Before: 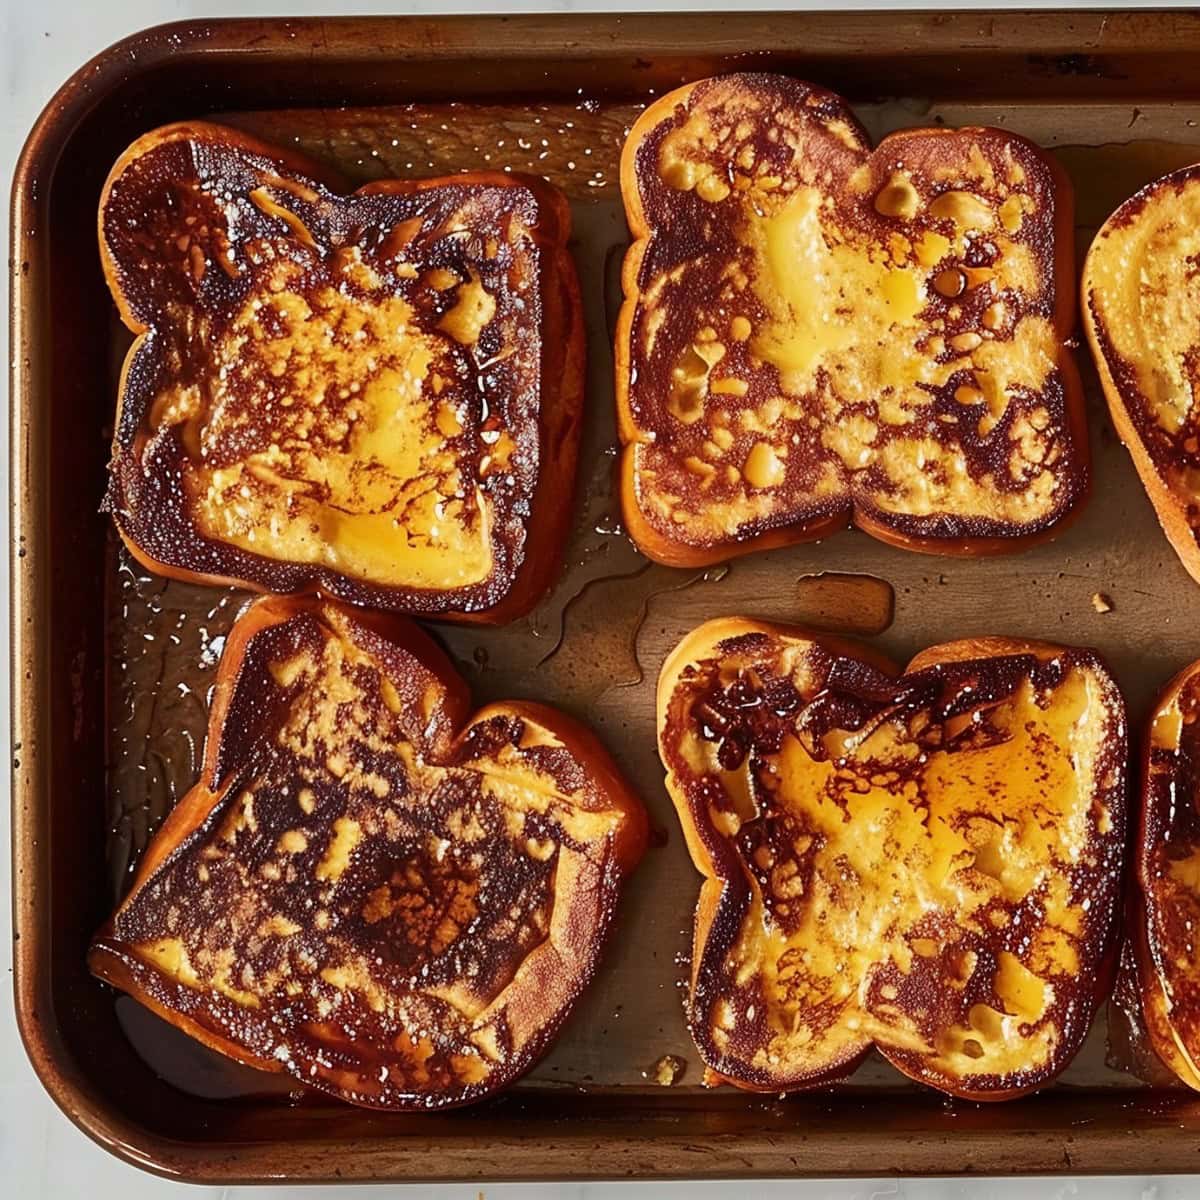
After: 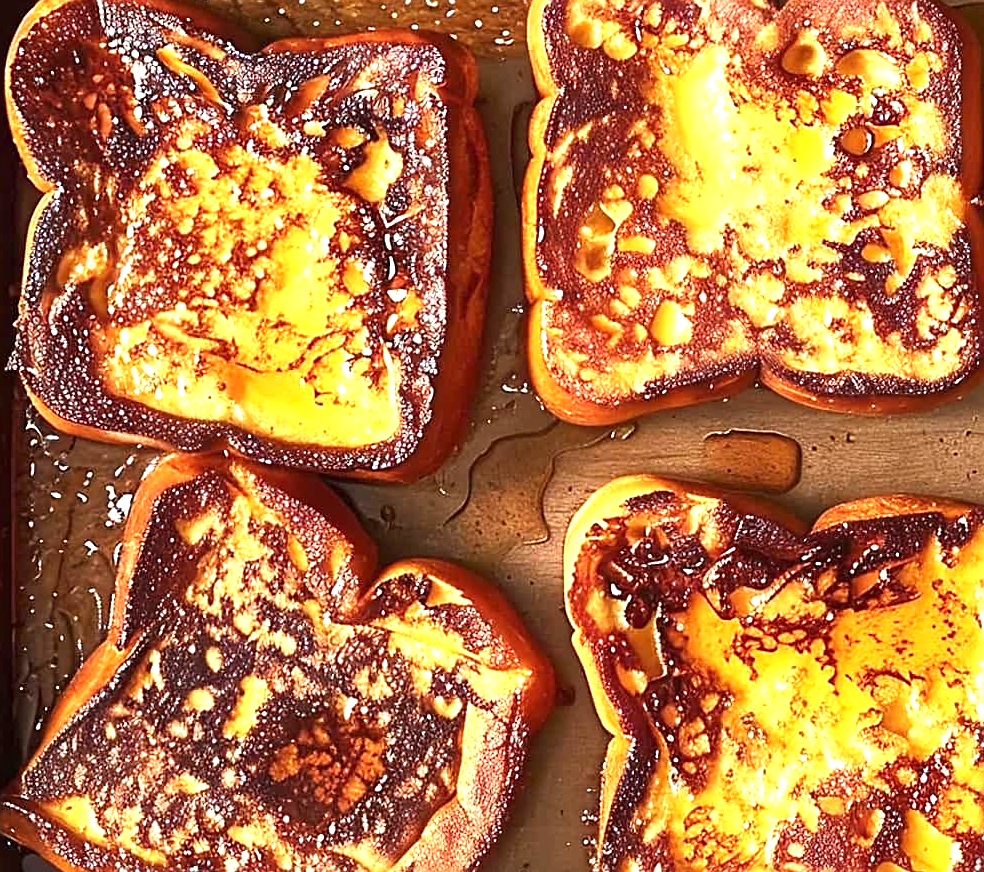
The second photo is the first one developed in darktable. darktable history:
exposure: black level correction 0, exposure 1.2 EV, compensate highlight preservation false
sharpen: on, module defaults
crop: left 7.813%, top 11.863%, right 10.185%, bottom 15.47%
